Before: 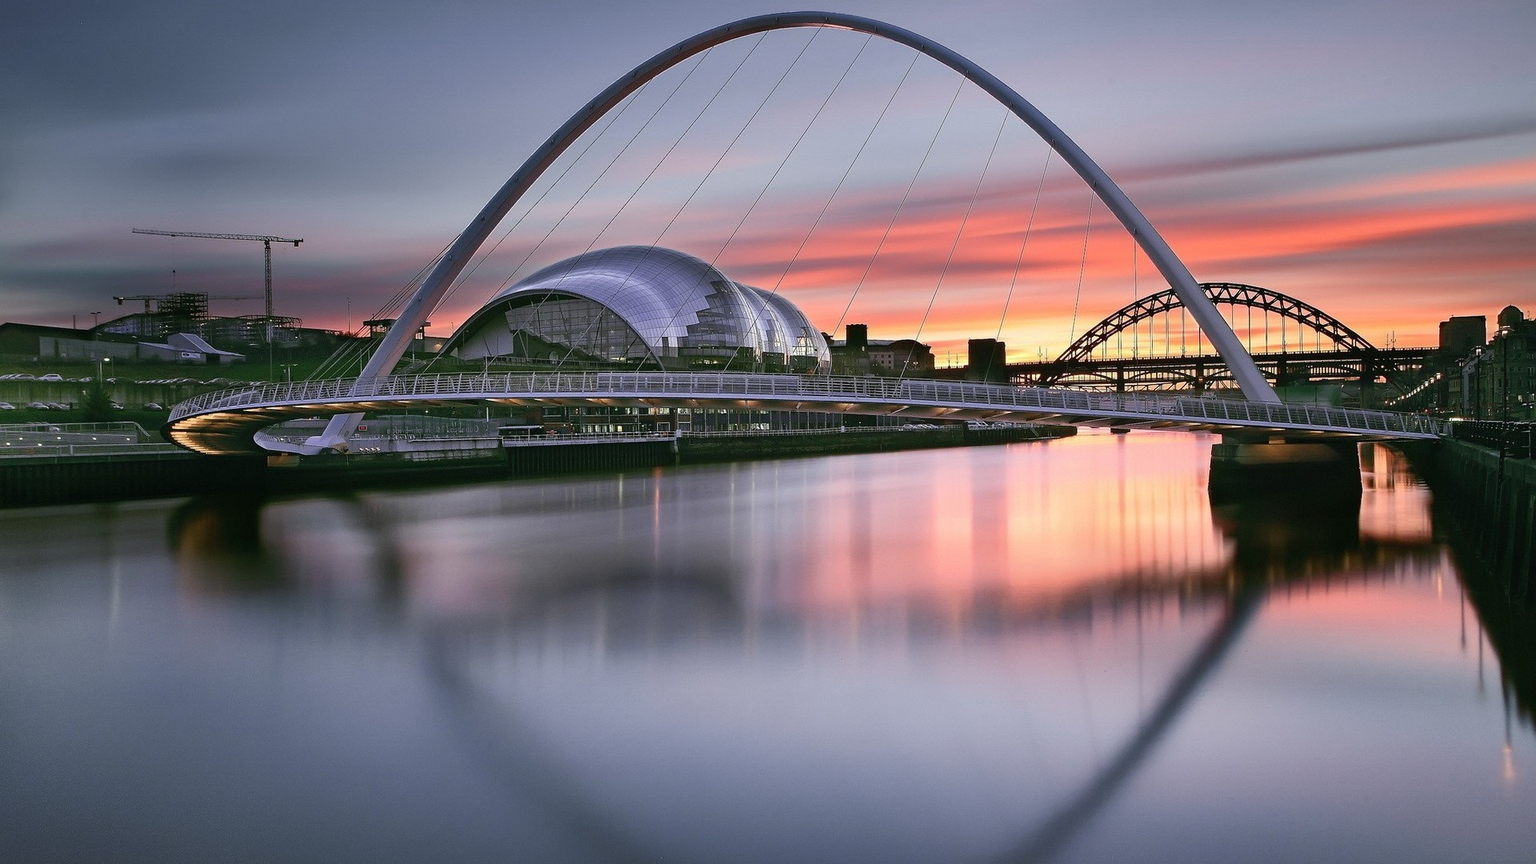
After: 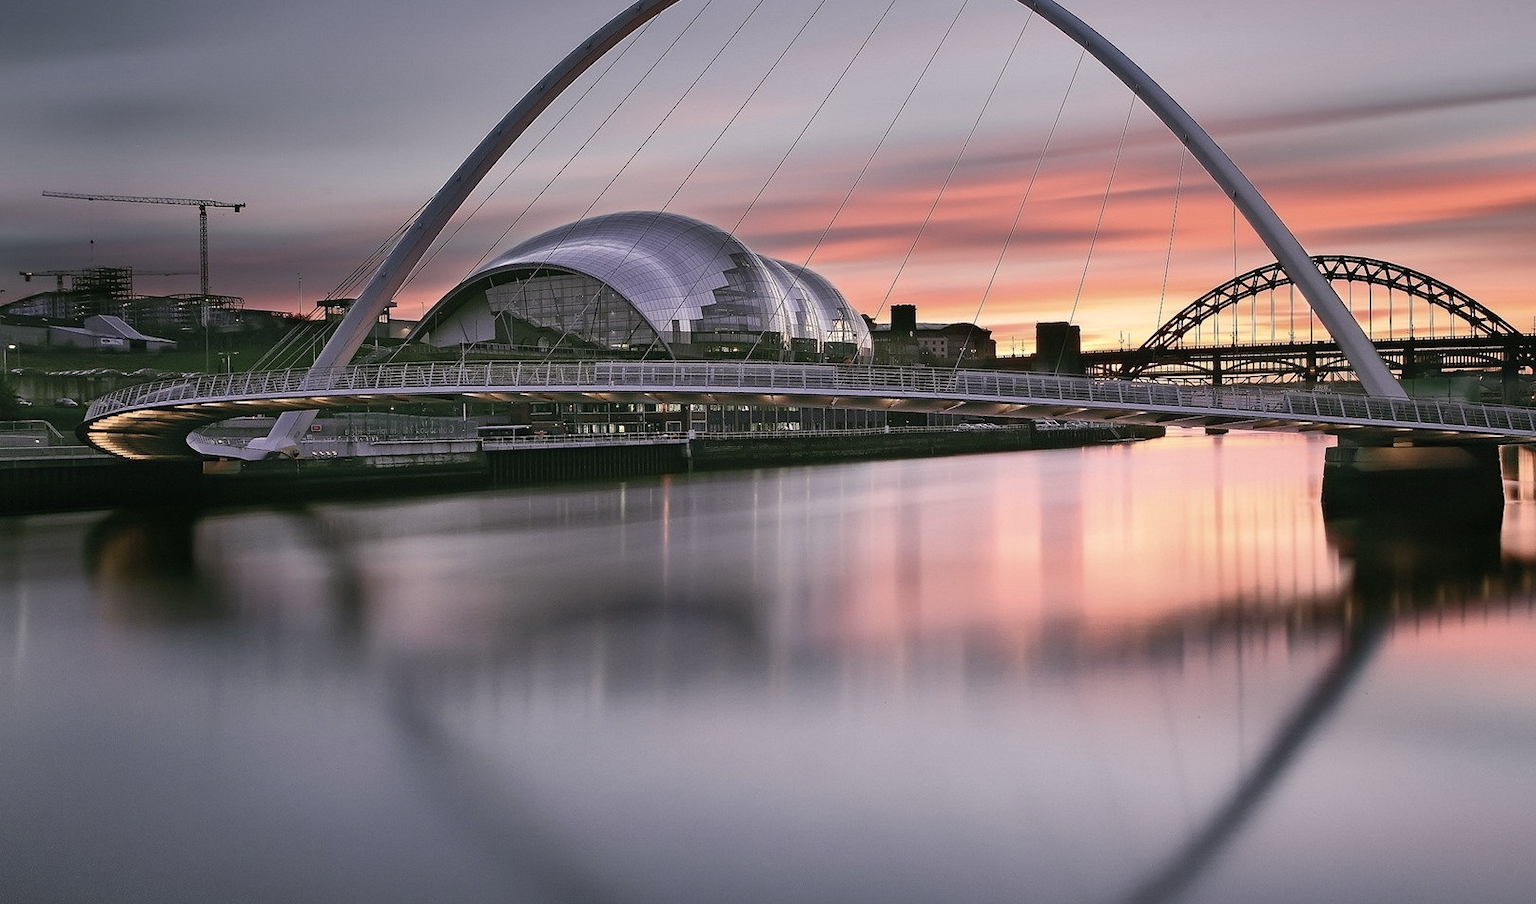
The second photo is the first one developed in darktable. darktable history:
crop: left 6.329%, top 7.947%, right 9.549%, bottom 3.926%
color correction: highlights a* 5.53, highlights b* 5.16, saturation 0.683
